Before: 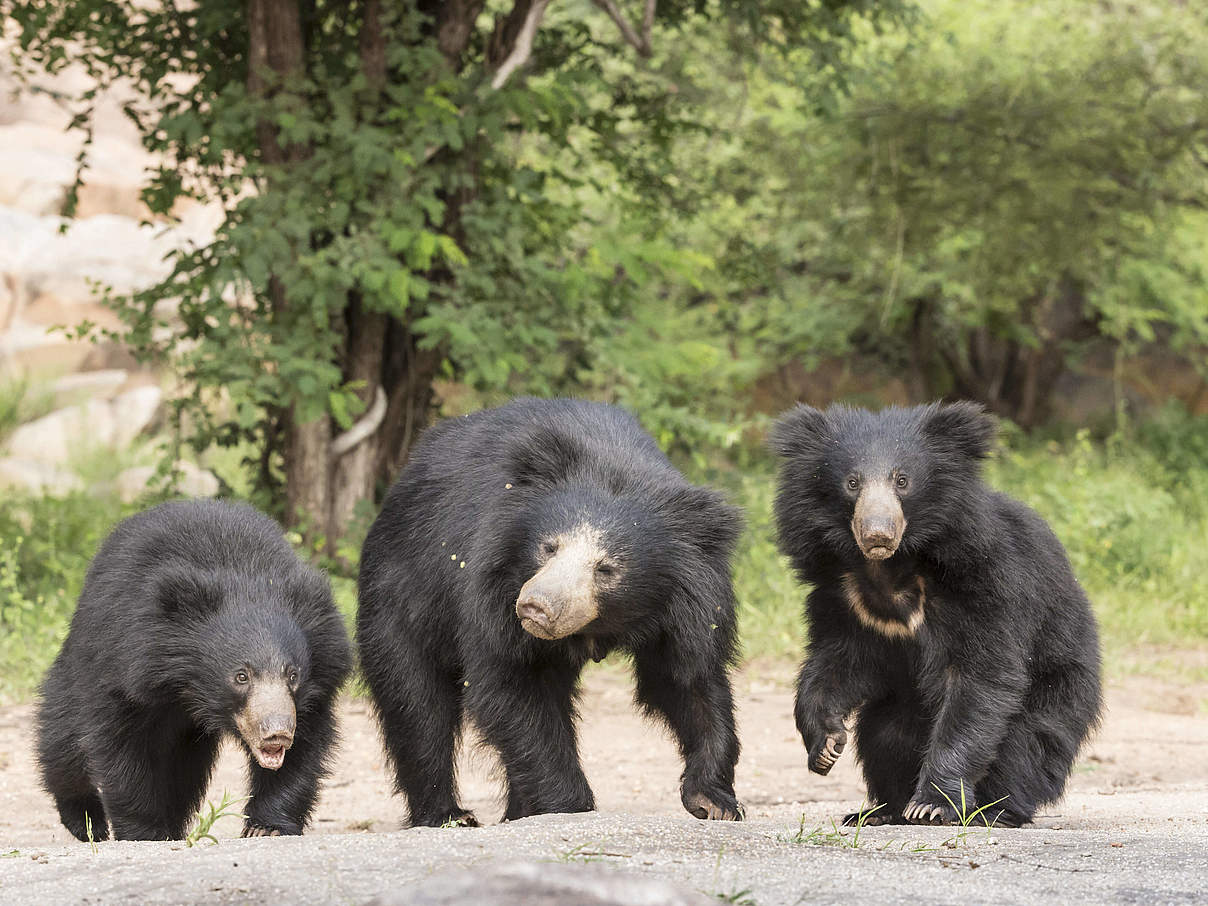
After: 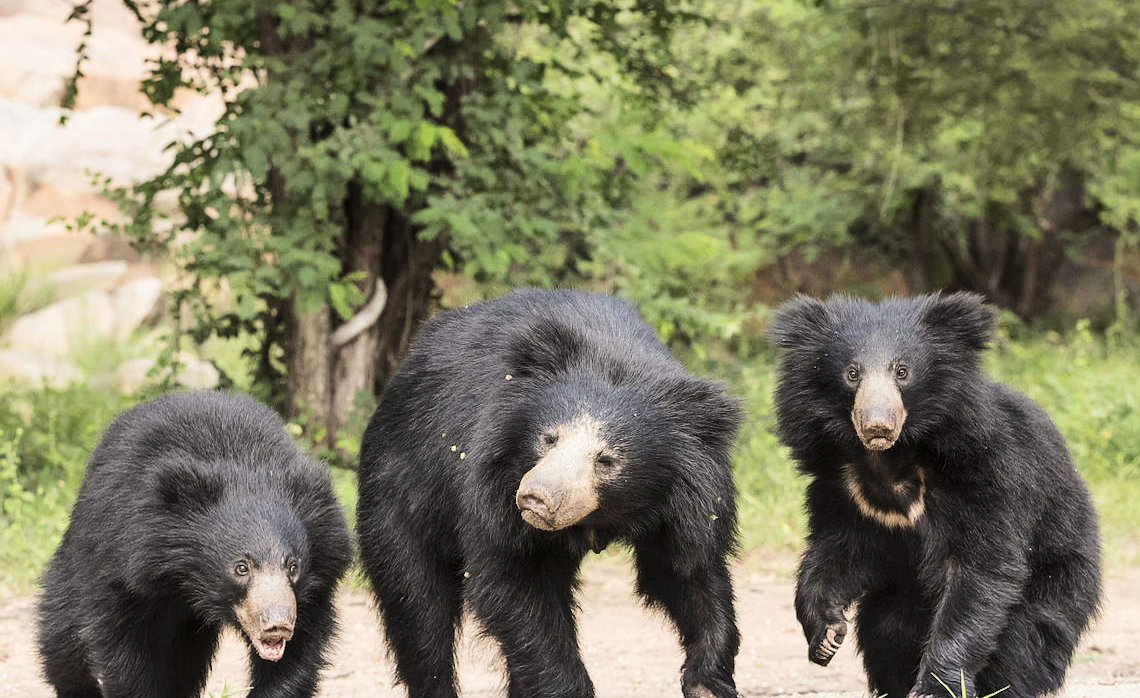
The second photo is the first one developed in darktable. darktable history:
crop and rotate: angle 0.056°, top 12.038%, right 5.466%, bottom 10.803%
tone curve: curves: ch0 [(0, 0) (0.126, 0.086) (0.338, 0.307) (0.494, 0.531) (0.703, 0.762) (1, 1)]; ch1 [(0, 0) (0.346, 0.324) (0.45, 0.426) (0.5, 0.5) (0.522, 0.517) (0.55, 0.578) (1, 1)]; ch2 [(0, 0) (0.44, 0.424) (0.501, 0.499) (0.554, 0.554) (0.622, 0.667) (0.707, 0.746) (1, 1)], color space Lab, linked channels
